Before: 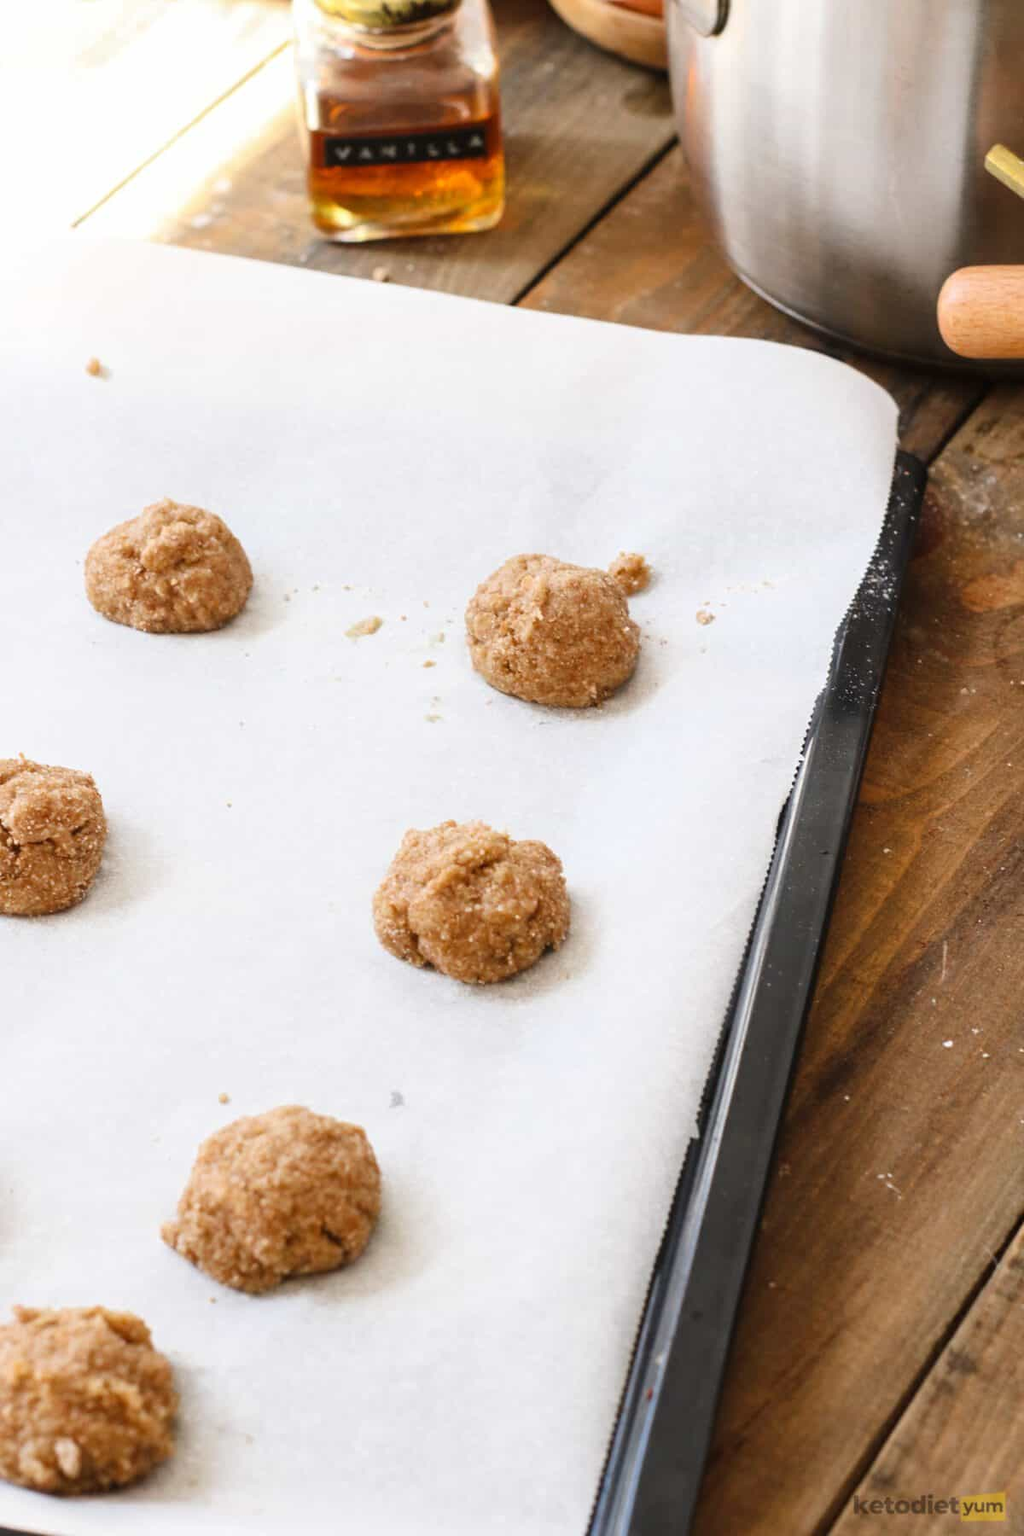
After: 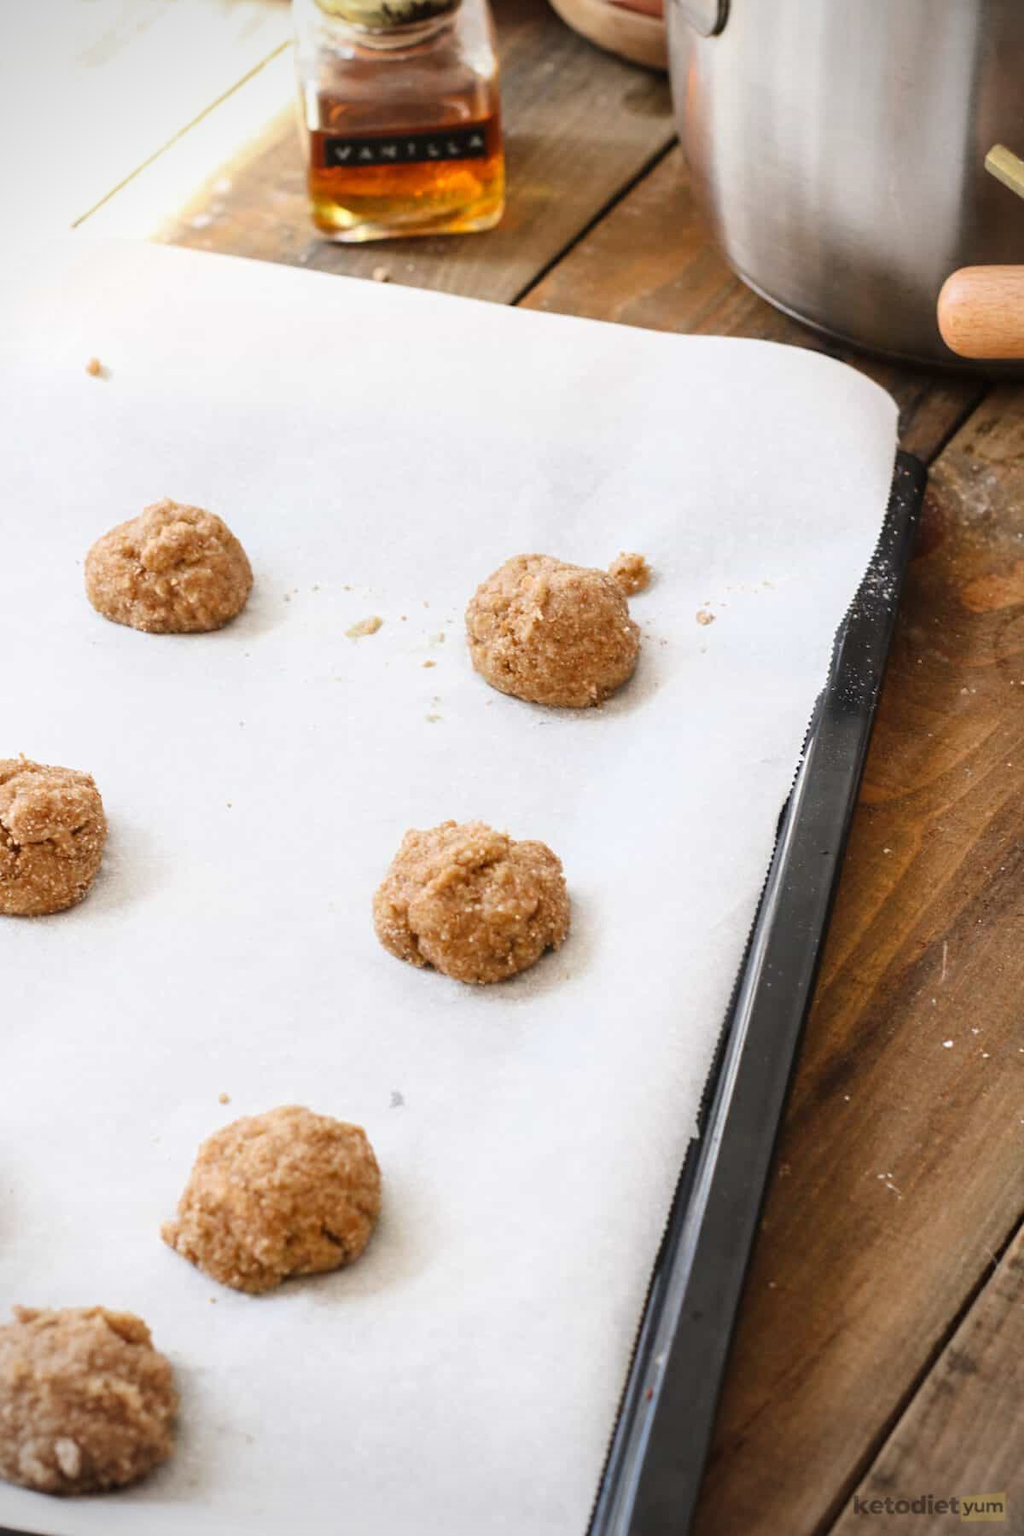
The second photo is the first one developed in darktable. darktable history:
vignetting: fall-off start 79.88%
